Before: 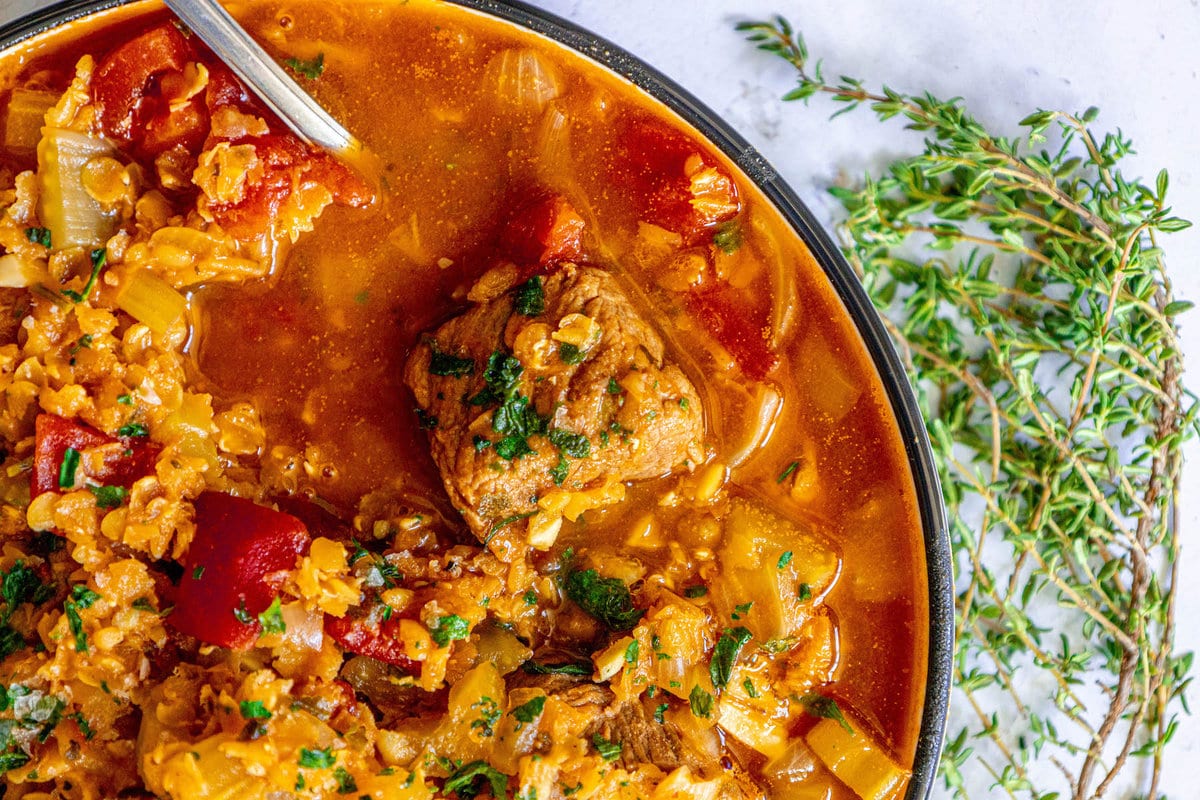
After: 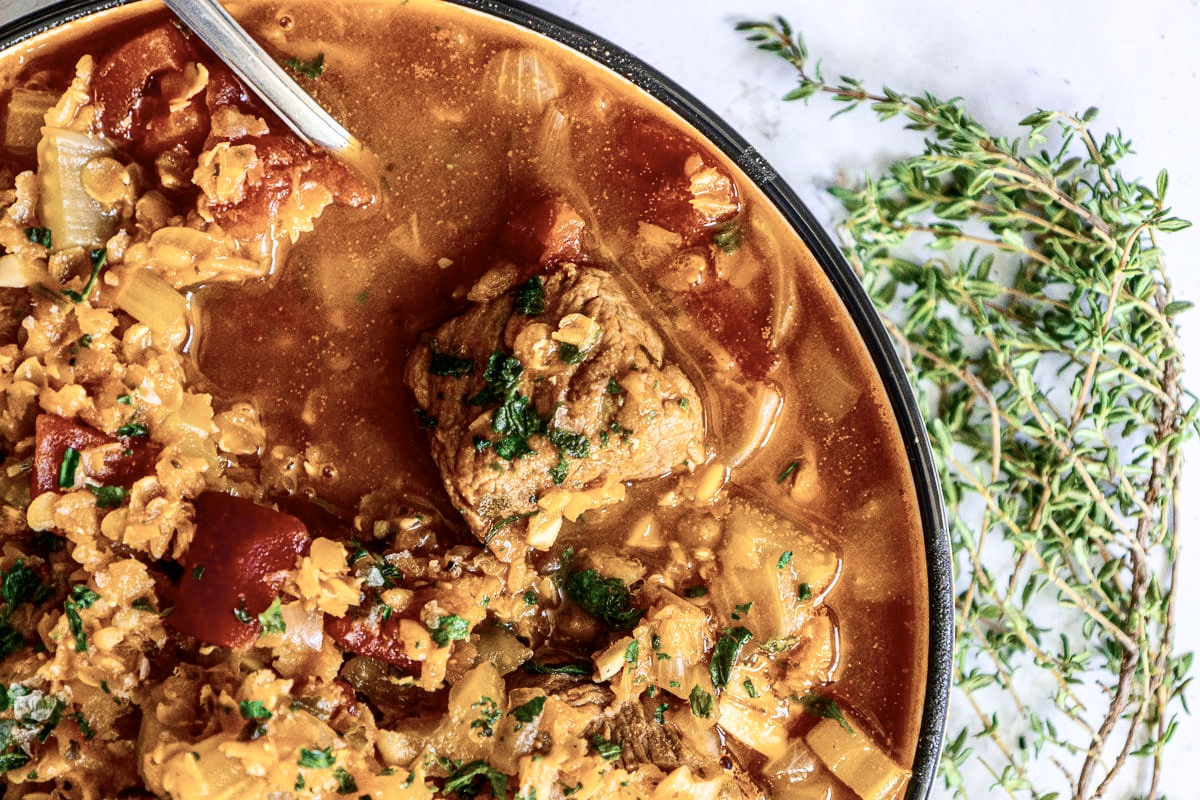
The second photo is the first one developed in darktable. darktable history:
contrast brightness saturation: contrast 0.246, saturation -0.314
